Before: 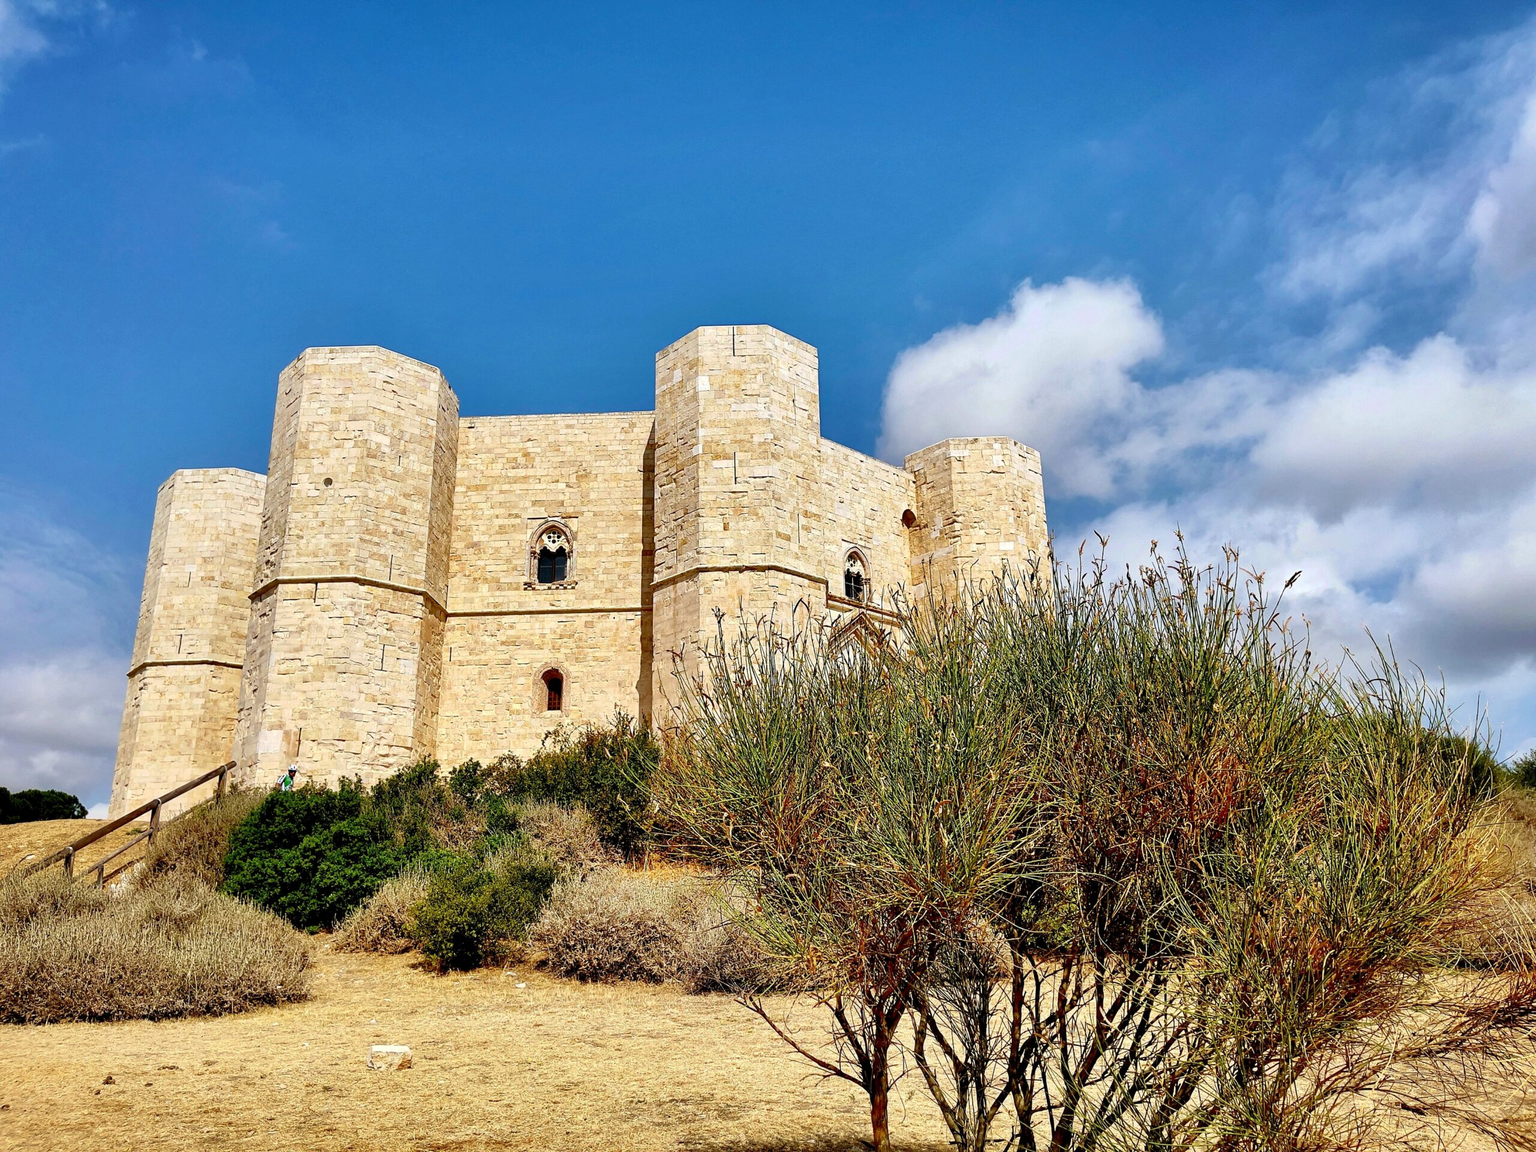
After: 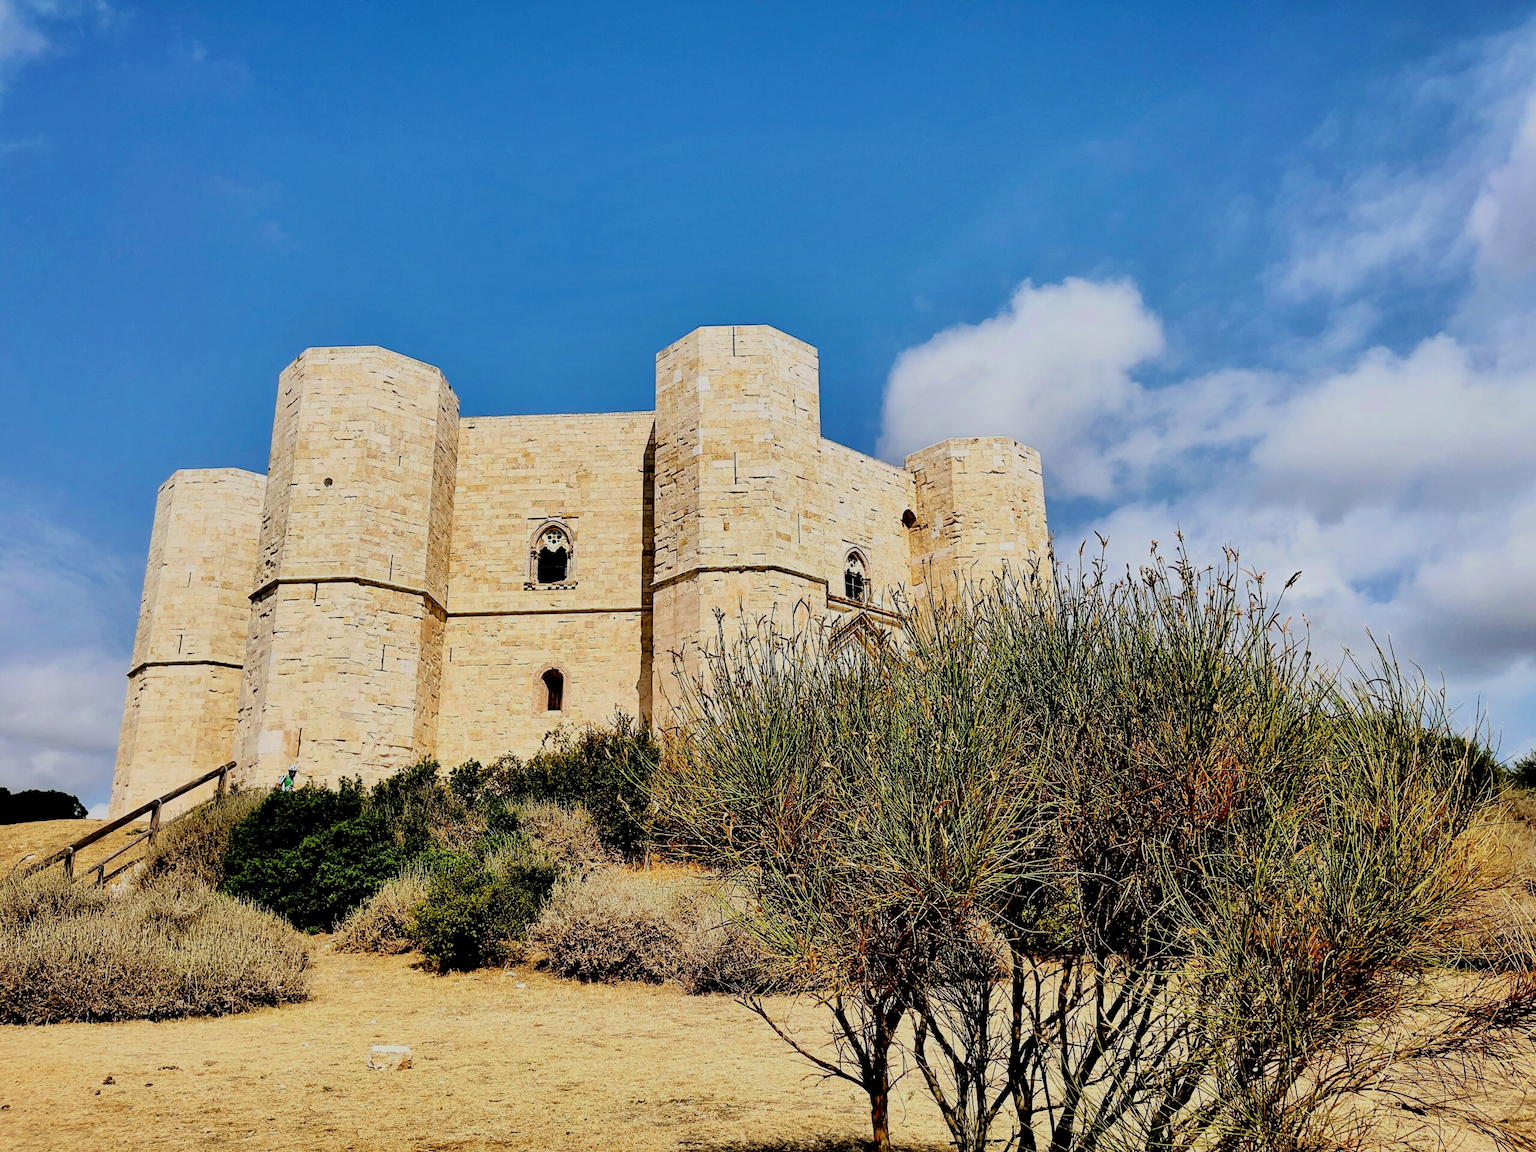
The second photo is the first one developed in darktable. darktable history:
filmic rgb: black relative exposure -3.11 EV, white relative exposure 7.01 EV, hardness 1.48, contrast 1.343, color science v6 (2022)
